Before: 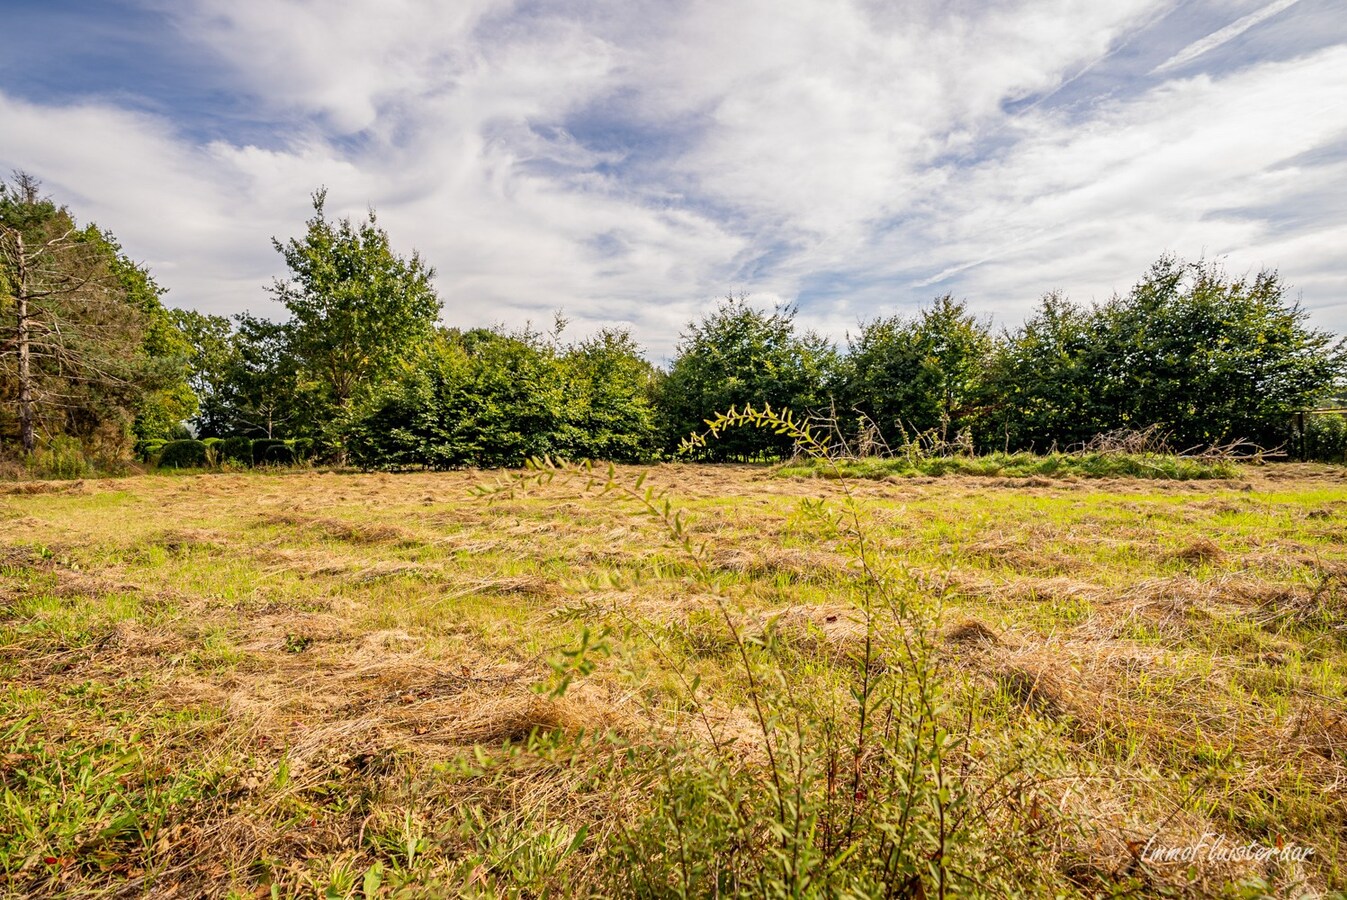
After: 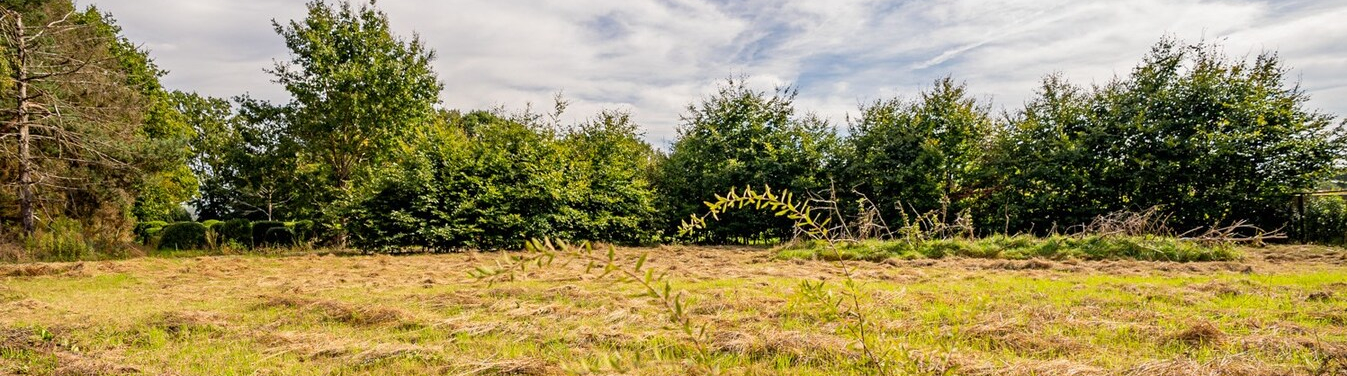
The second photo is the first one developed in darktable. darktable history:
crop and rotate: top 24.251%, bottom 33.879%
